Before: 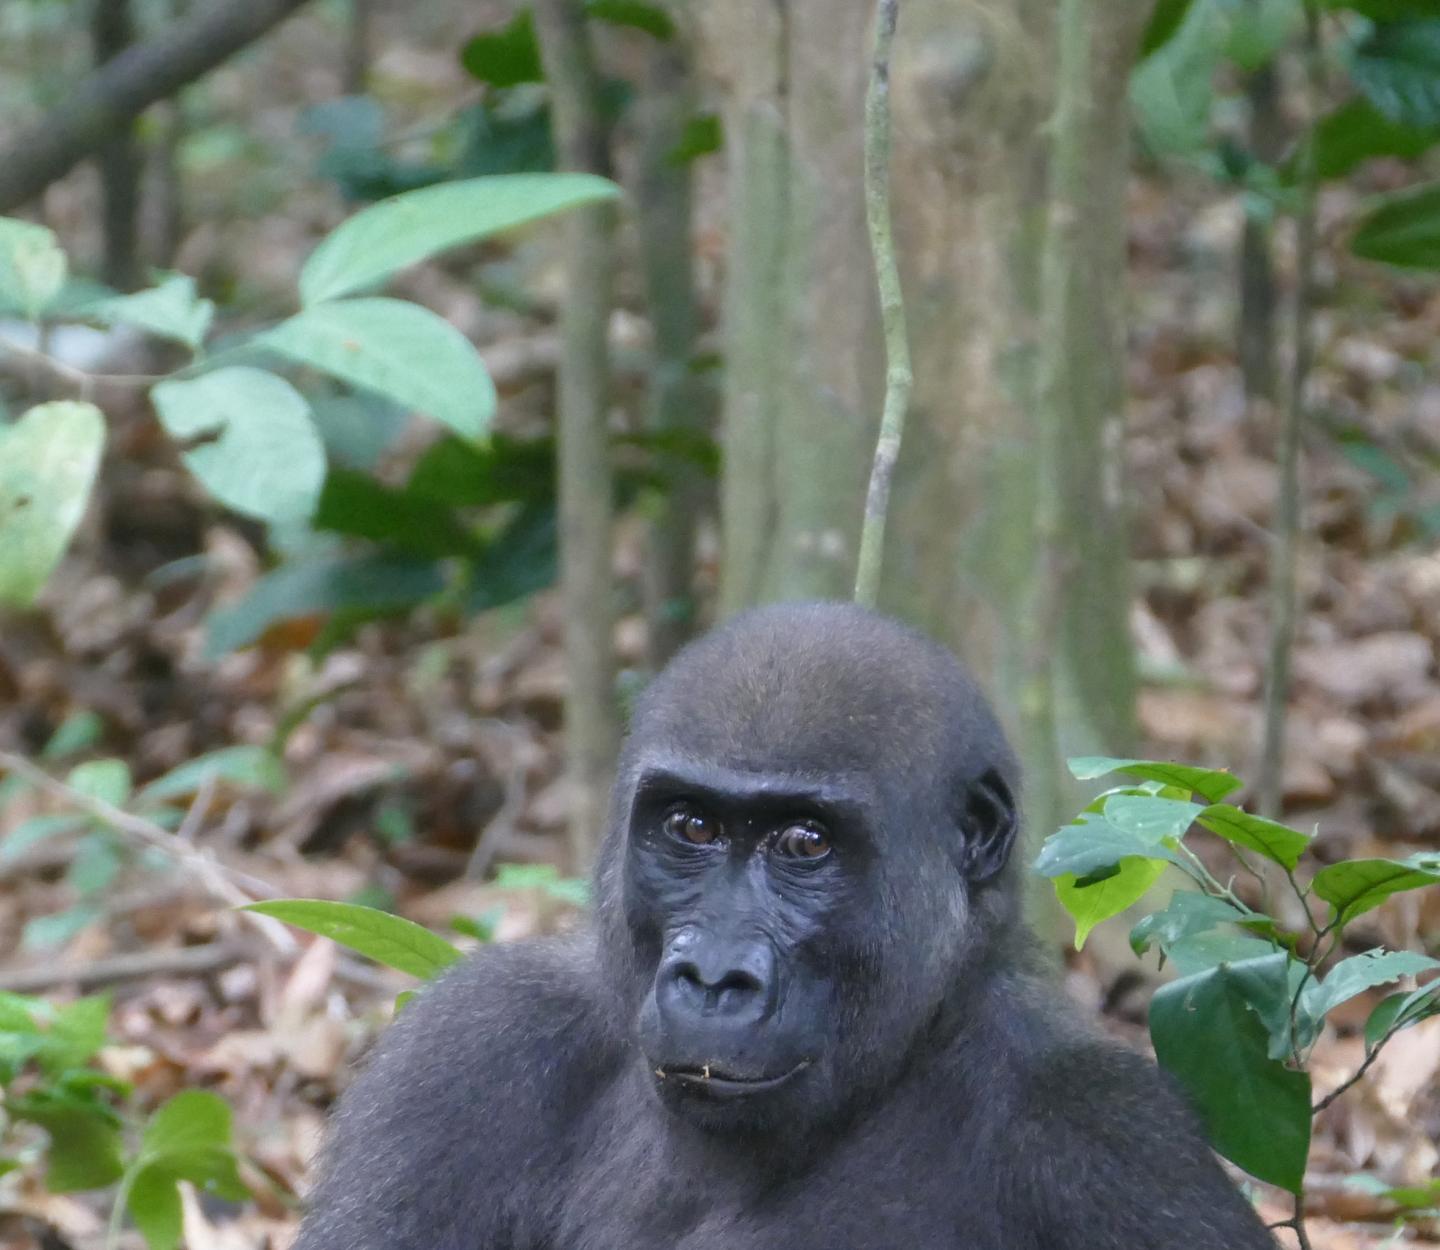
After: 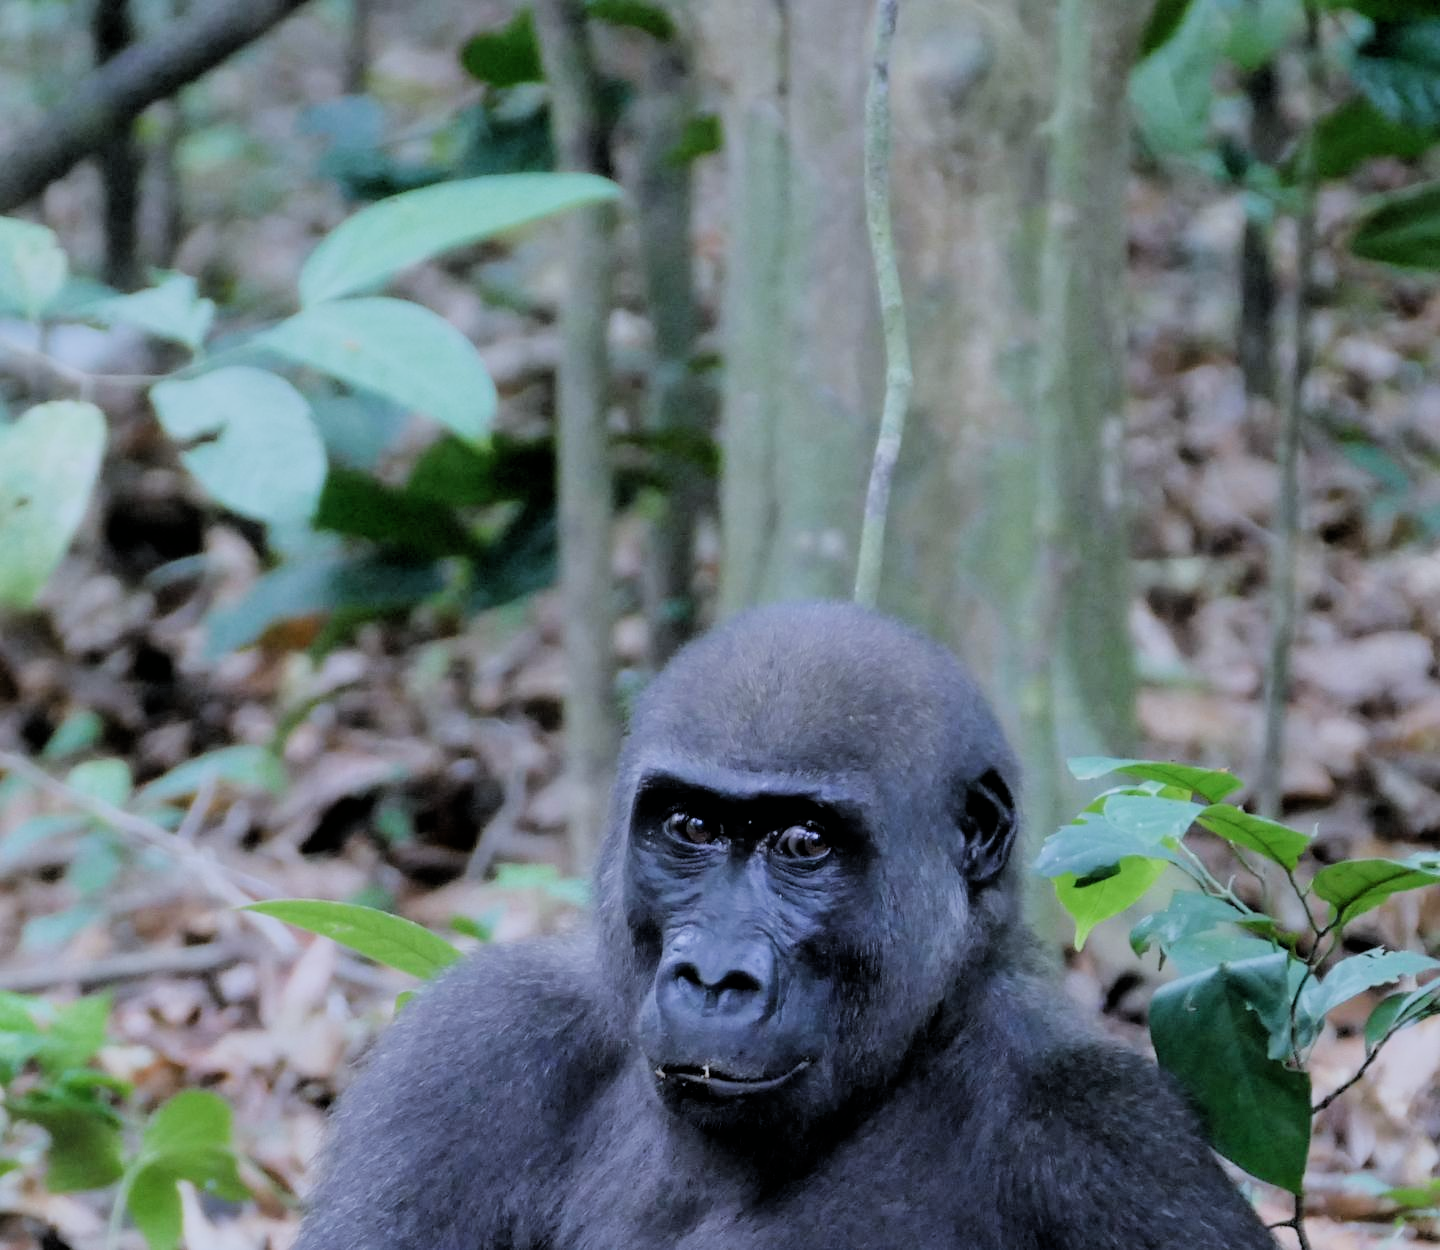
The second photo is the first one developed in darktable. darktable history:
filmic rgb: black relative exposure -2.9 EV, white relative exposure 4.56 EV, hardness 1.69, contrast 1.25
color correction: highlights a* -0.317, highlights b* -0.14
color calibration: illuminant custom, x 0.371, y 0.382, temperature 4280 K
exposure: black level correction 0.001, exposure 0.139 EV, compensate highlight preservation false
